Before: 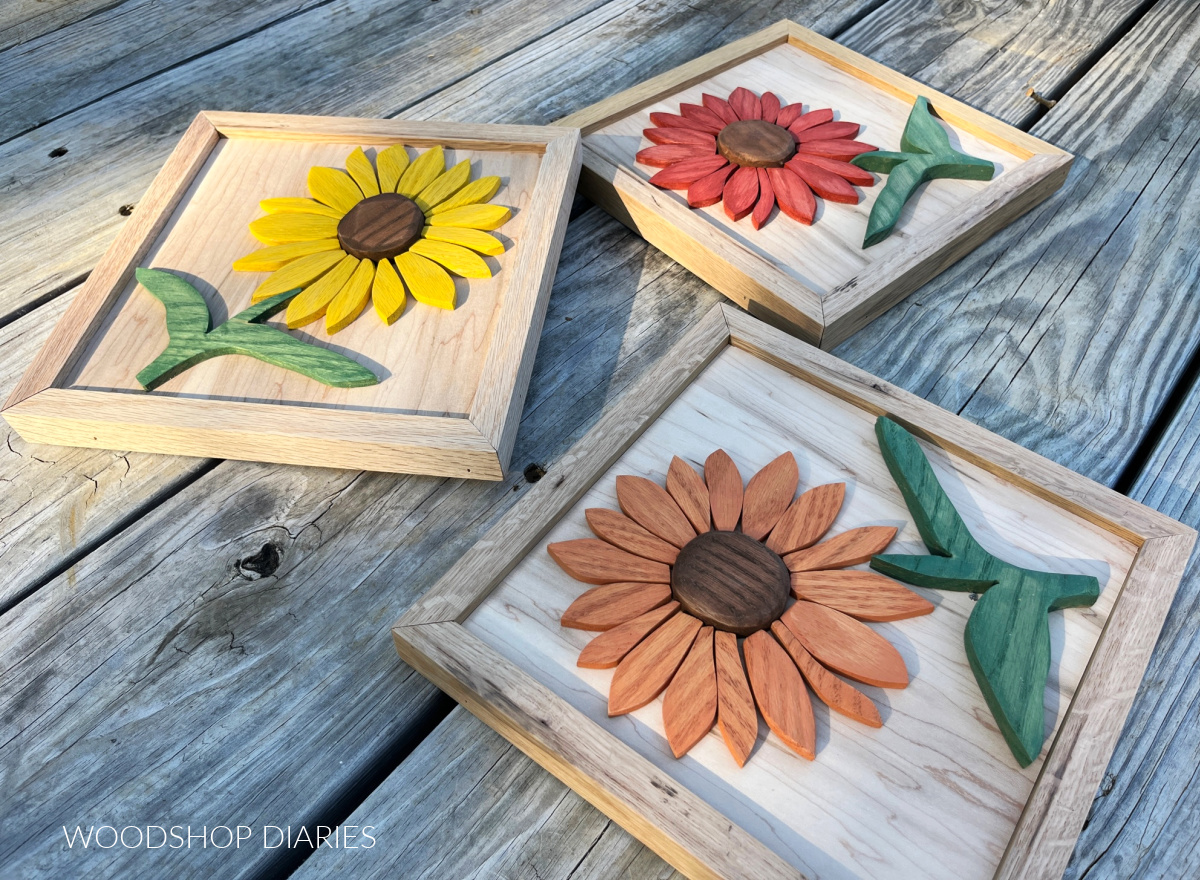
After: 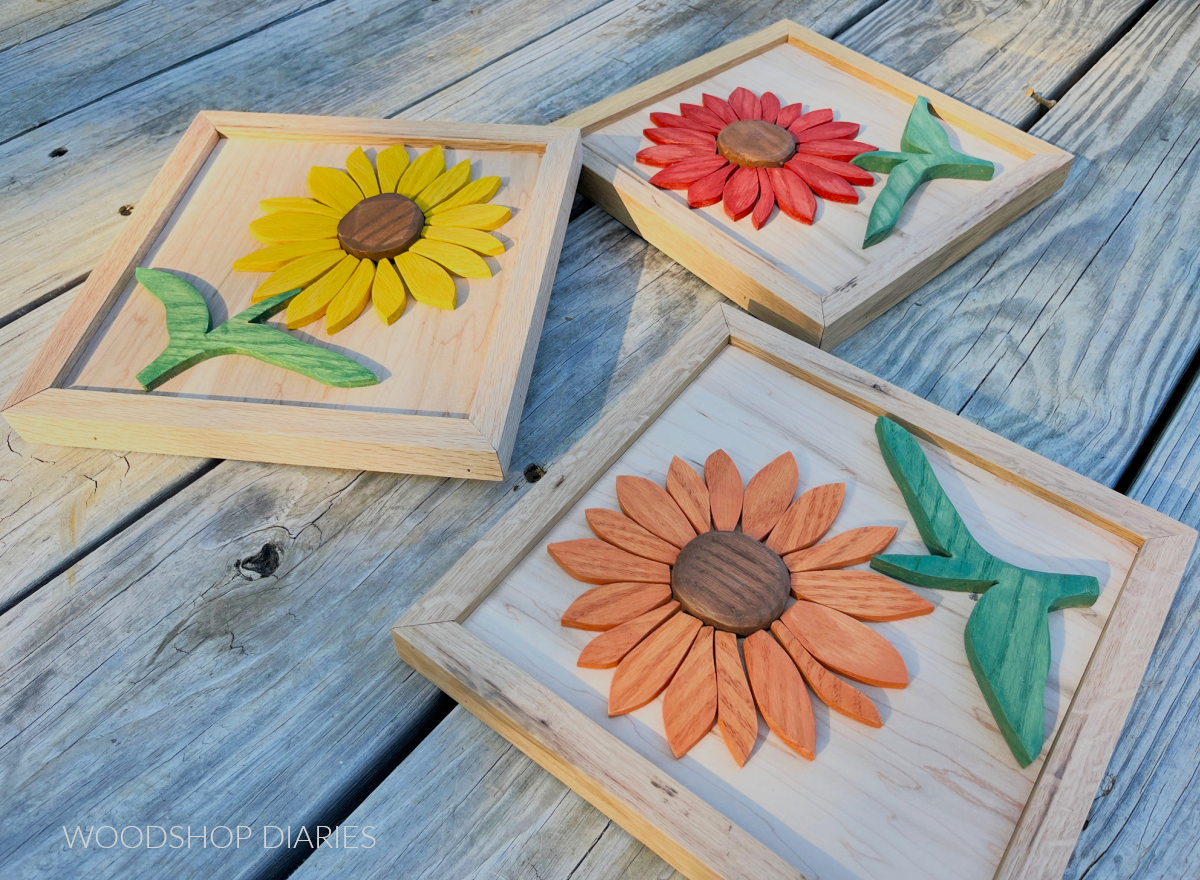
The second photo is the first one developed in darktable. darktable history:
filmic rgb: middle gray luminance 2.76%, black relative exposure -9.91 EV, white relative exposure 7 EV, threshold 5.97 EV, dynamic range scaling 9.52%, target black luminance 0%, hardness 3.19, latitude 43.89%, contrast 0.685, highlights saturation mix 5.14%, shadows ↔ highlights balance 13.17%, color science v5 (2021), iterations of high-quality reconstruction 0, contrast in shadows safe, contrast in highlights safe, enable highlight reconstruction true
shadows and highlights: soften with gaussian
exposure: black level correction 0, exposure 1.177 EV, compensate highlight preservation false
